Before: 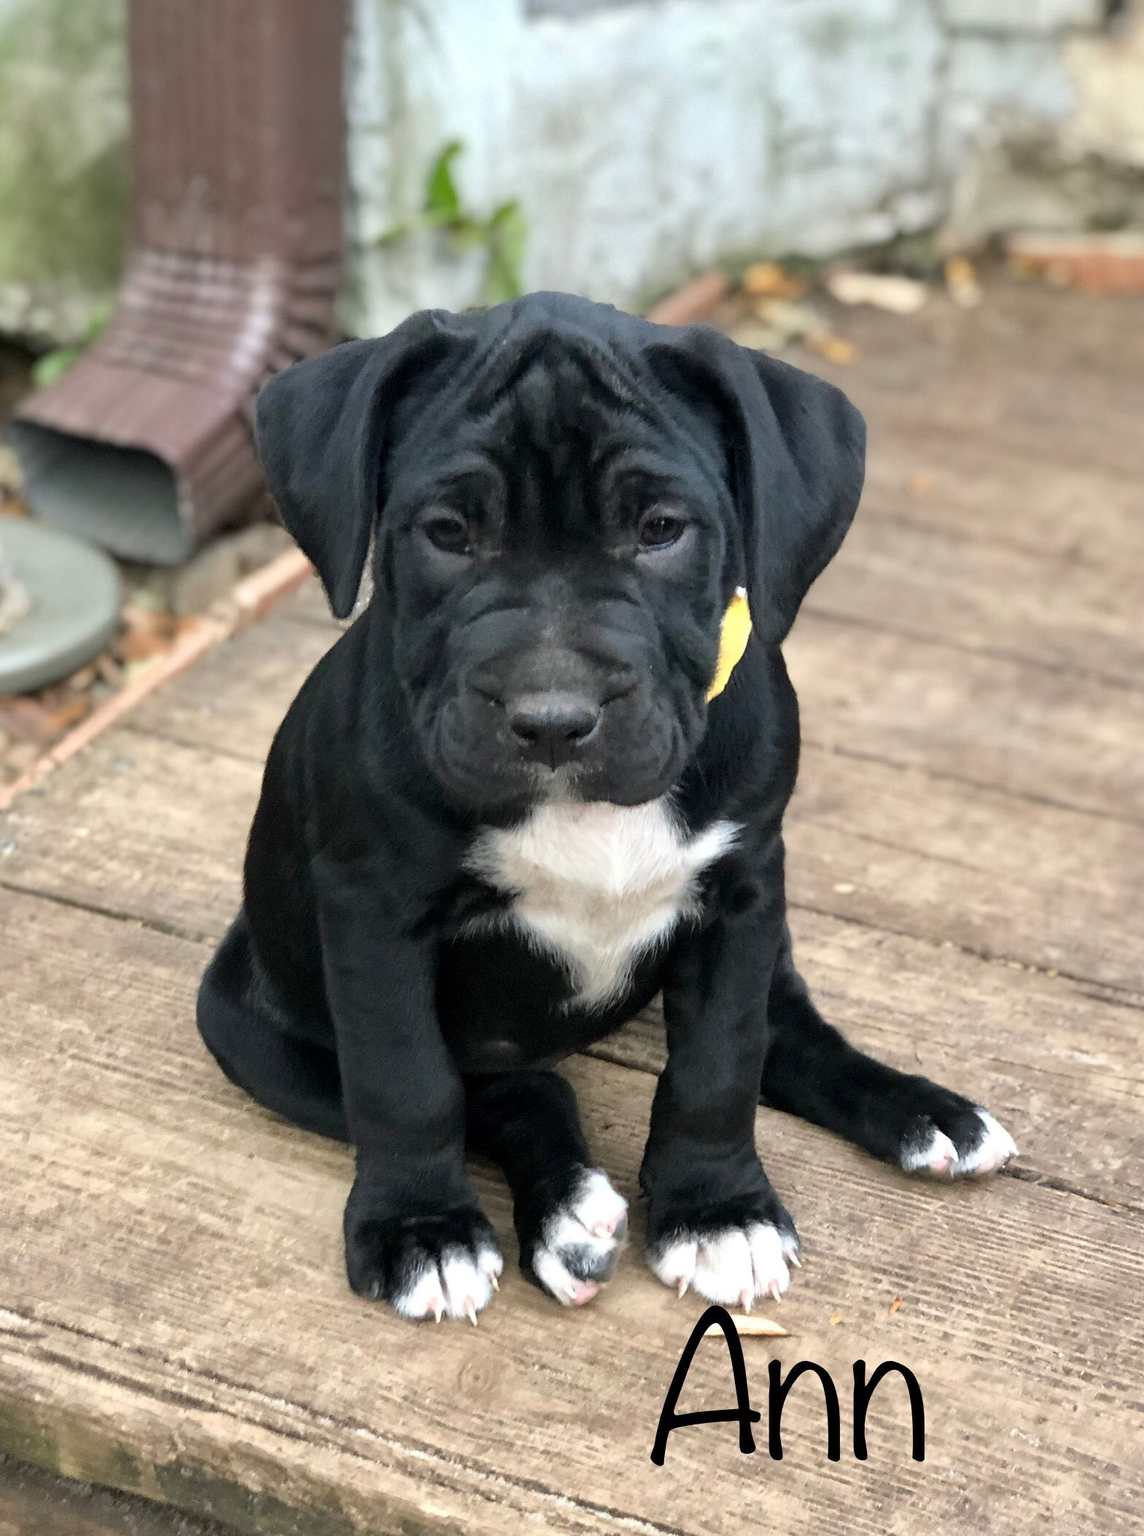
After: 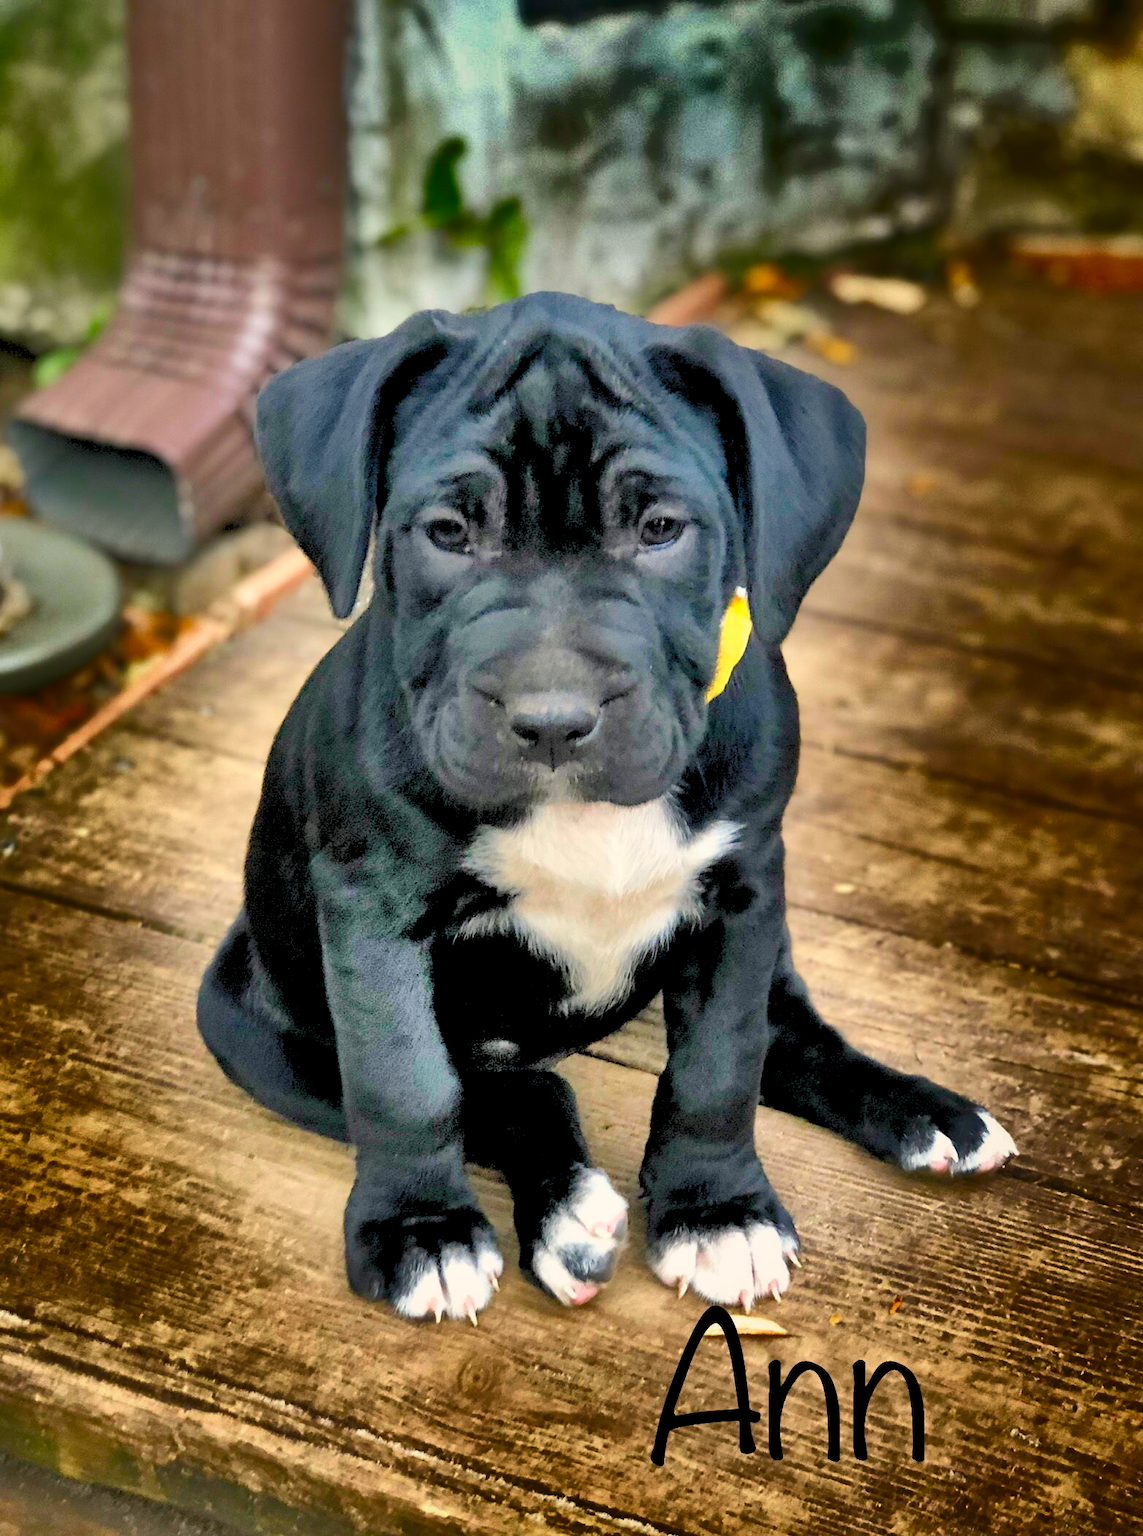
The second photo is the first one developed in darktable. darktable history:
shadows and highlights: radius 123.02, shadows 98.91, white point adjustment -3.13, highlights -99.9, soften with gaussian
levels: levels [0.072, 0.414, 0.976]
color balance rgb: highlights gain › chroma 2.066%, highlights gain › hue 73.9°, perceptual saturation grading › global saturation 25.011%, global vibrance 25.138%
